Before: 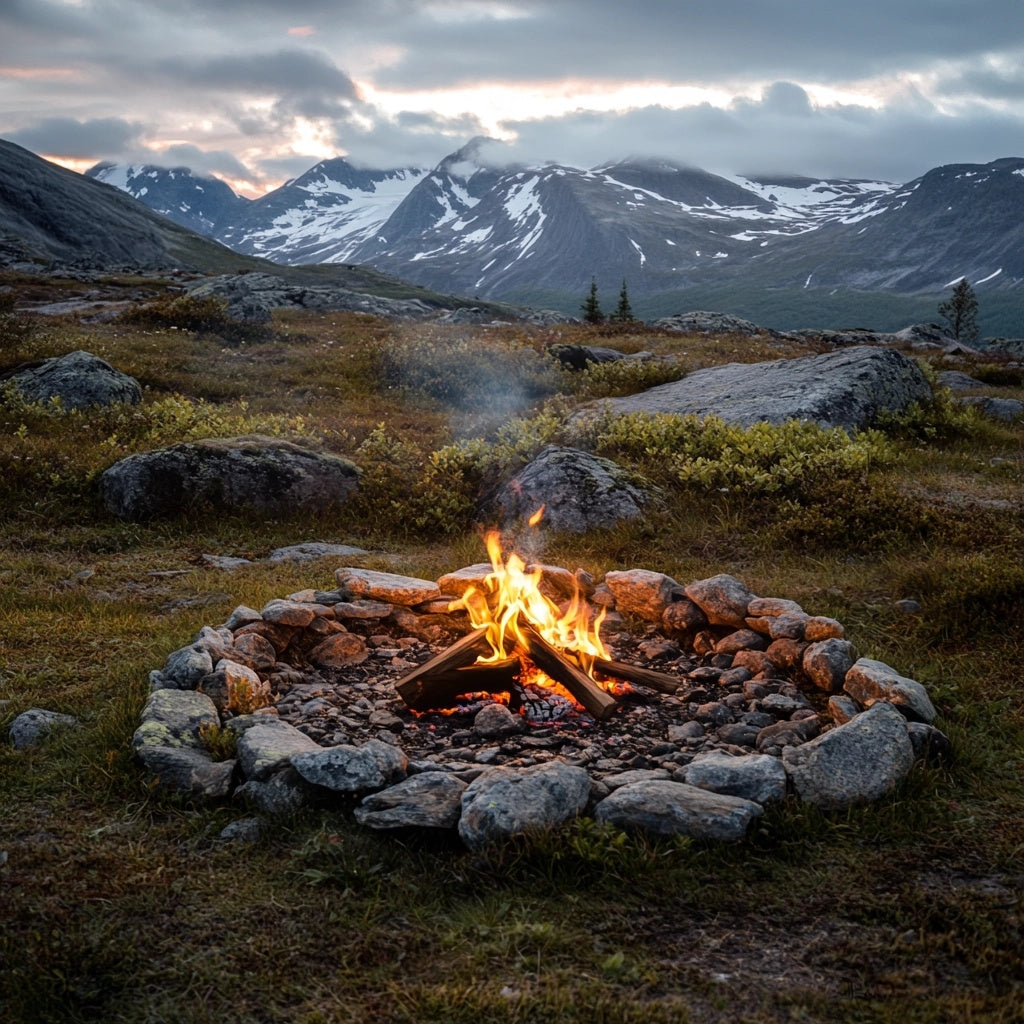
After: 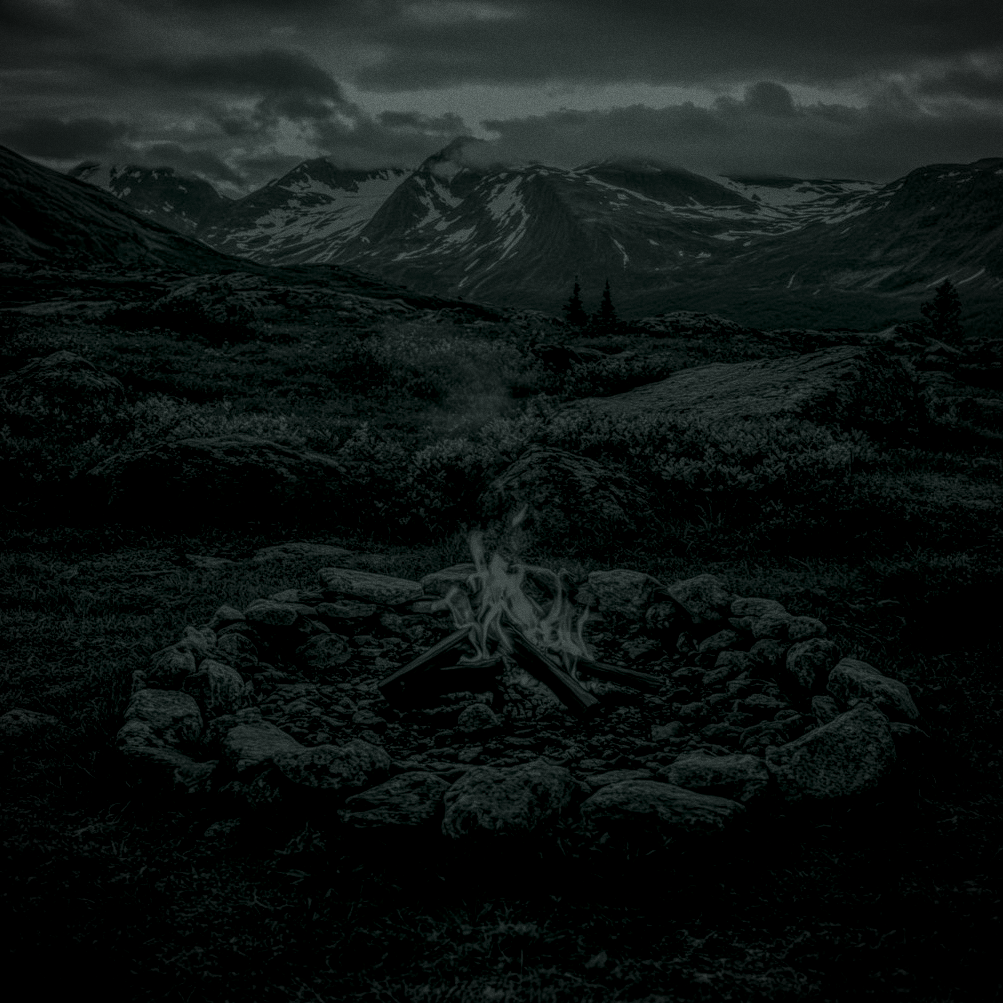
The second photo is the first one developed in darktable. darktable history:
colorize: hue 90°, saturation 19%, lightness 1.59%, version 1
local contrast: highlights 0%, shadows 0%, detail 200%, midtone range 0.25
vignetting: fall-off start 87%, automatic ratio true
crop: left 1.743%, right 0.268%, bottom 2.011%
grain: coarseness 0.09 ISO
contrast brightness saturation: contrast 0.08, saturation 0.2
